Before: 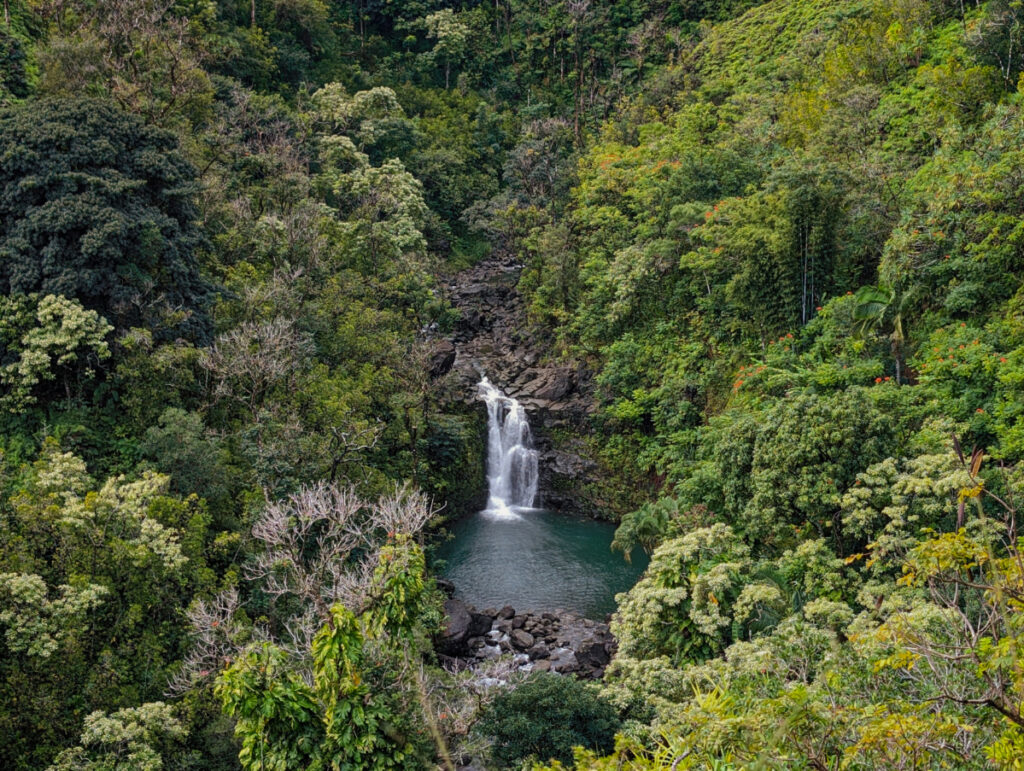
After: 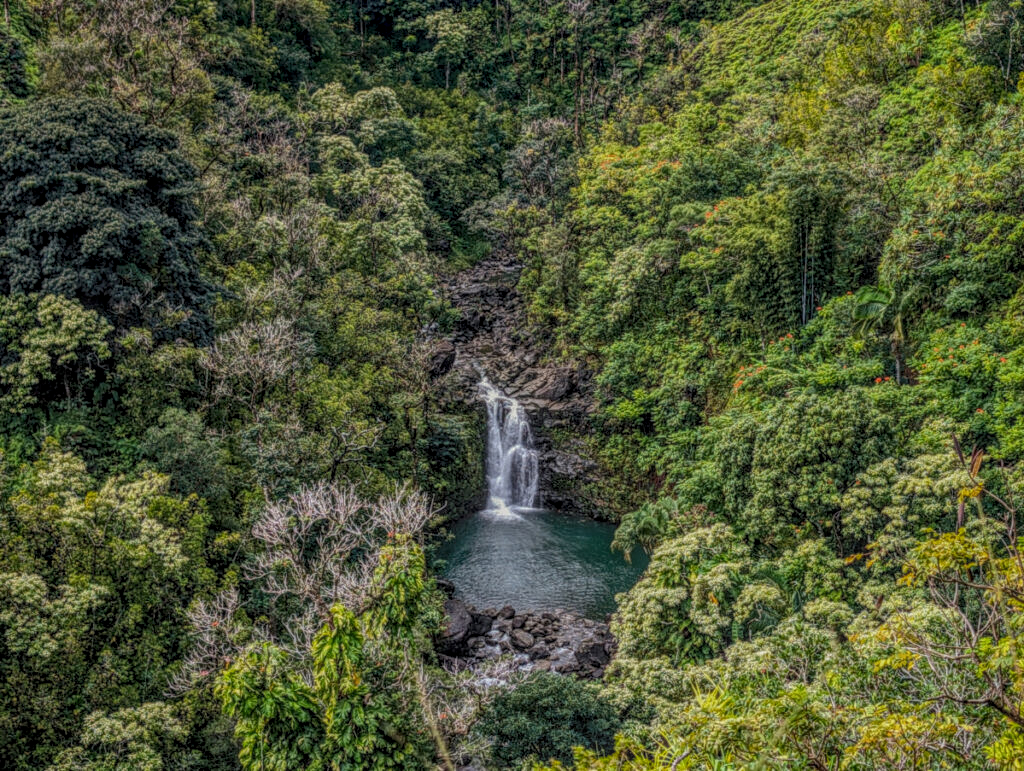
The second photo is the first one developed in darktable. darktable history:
local contrast "HDR local tone-mapping": highlights 0%, shadows 0%, detail 200%, midtone range 0.25
